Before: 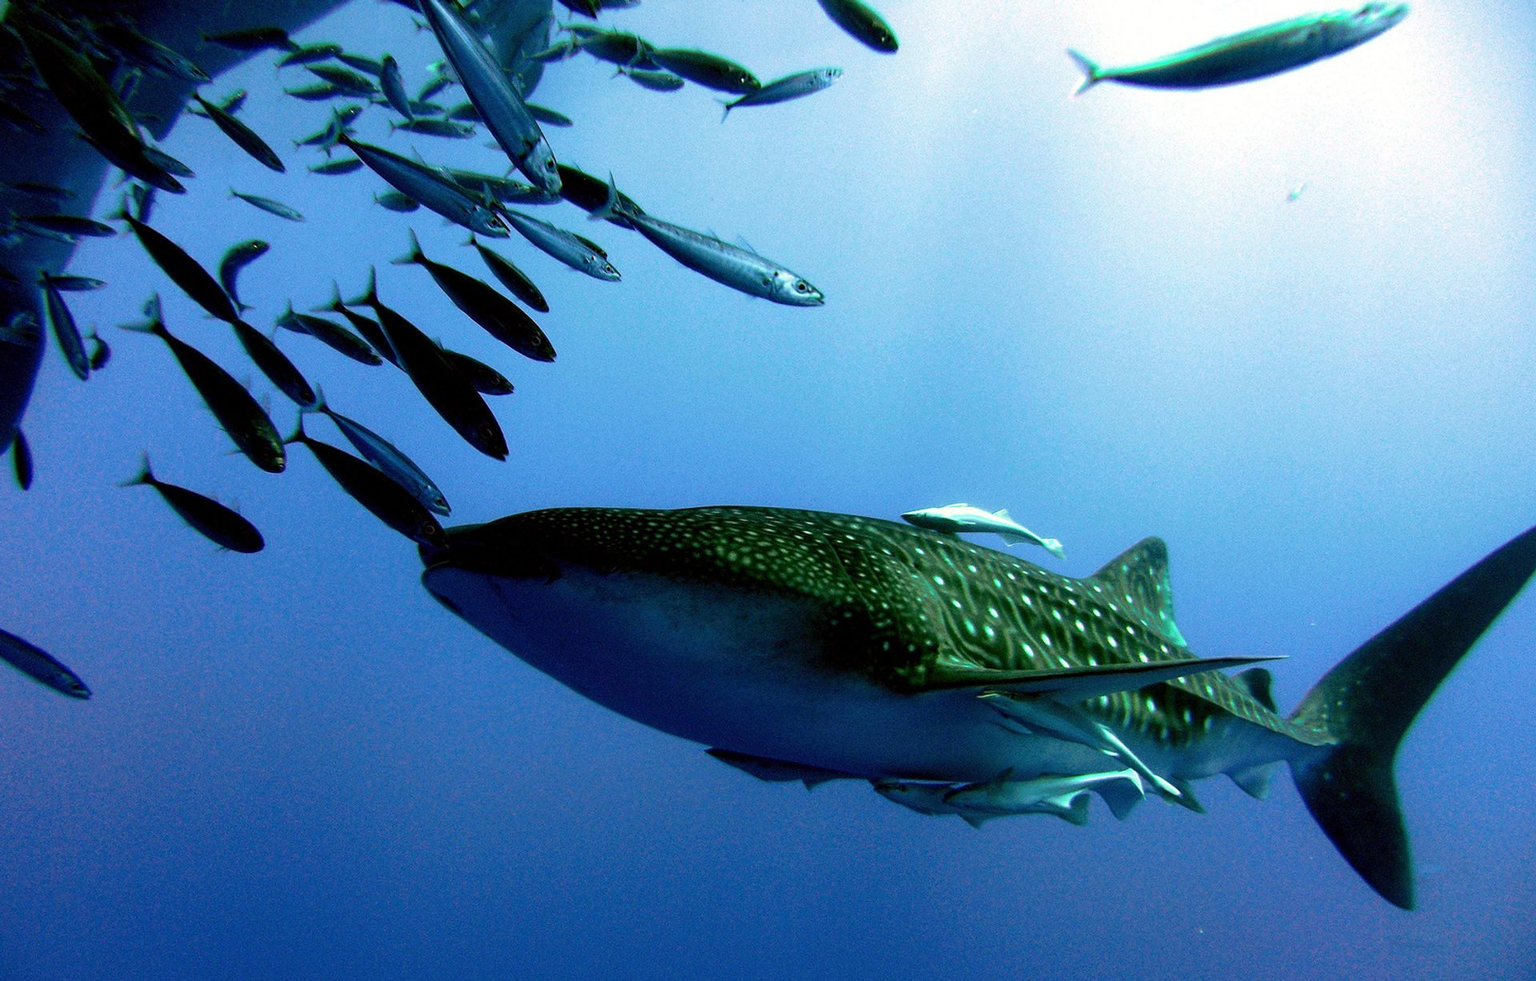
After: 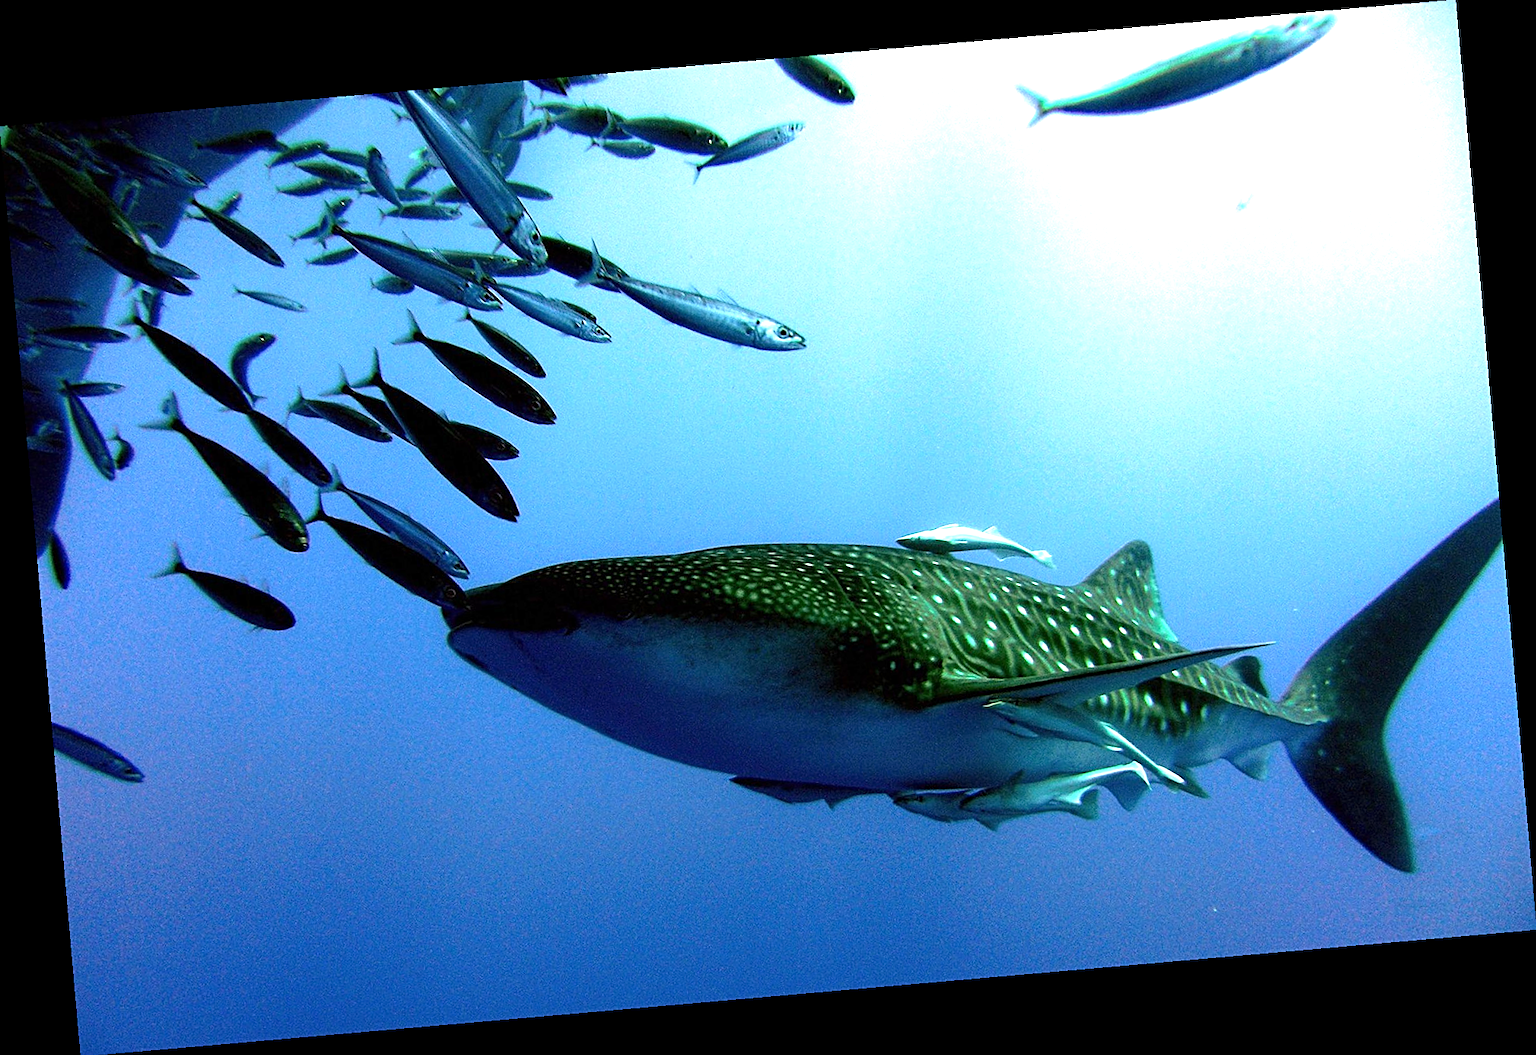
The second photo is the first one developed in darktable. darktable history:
sharpen: on, module defaults
exposure: exposure 0.648 EV, compensate highlight preservation false
rotate and perspective: rotation -4.98°, automatic cropping off
